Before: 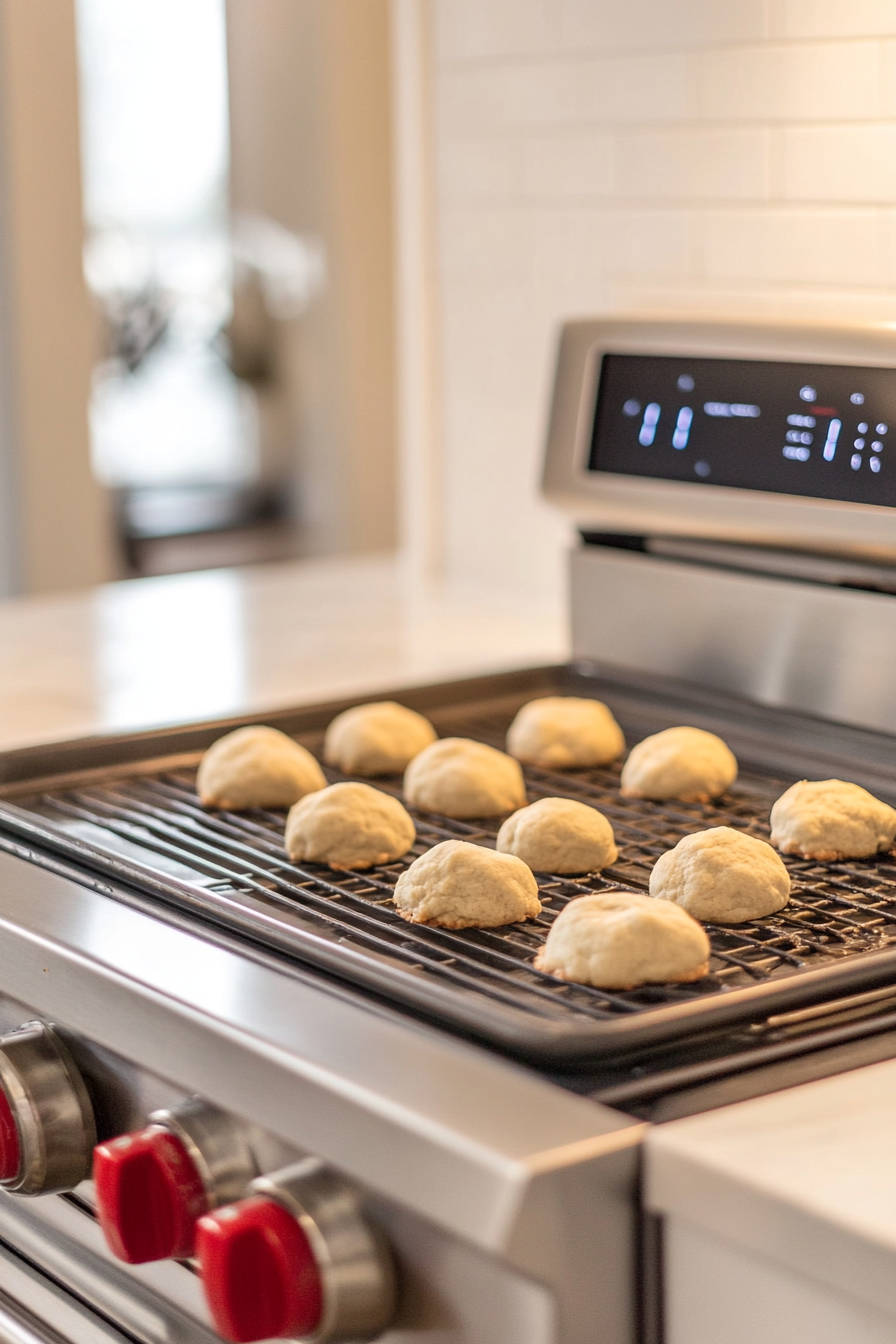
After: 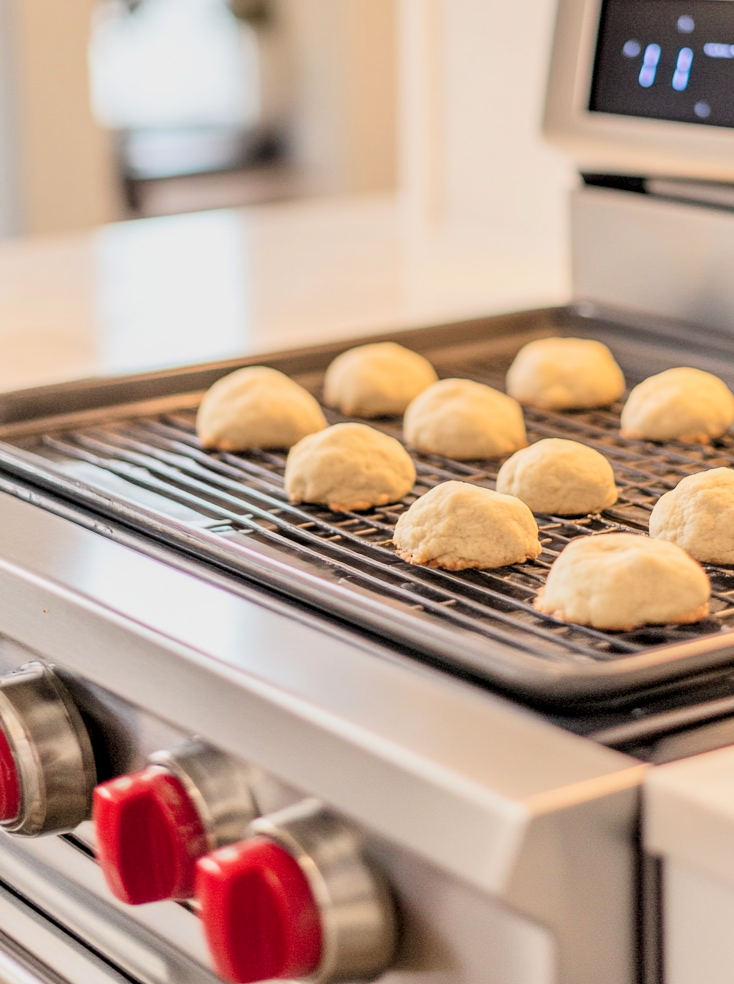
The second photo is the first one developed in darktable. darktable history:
exposure: black level correction 0, exposure 0.948 EV, compensate highlight preservation false
crop: top 26.78%, right 18.034%
contrast equalizer: octaves 7, y [[0.5 ×6], [0.5 ×6], [0.5, 0.5, 0.501, 0.545, 0.707, 0.863], [0 ×6], [0 ×6]]
local contrast: highlights 102%, shadows 103%, detail 120%, midtone range 0.2
filmic rgb: black relative exposure -7.1 EV, white relative exposure 5.36 EV, hardness 3.03, color science v6 (2022)
